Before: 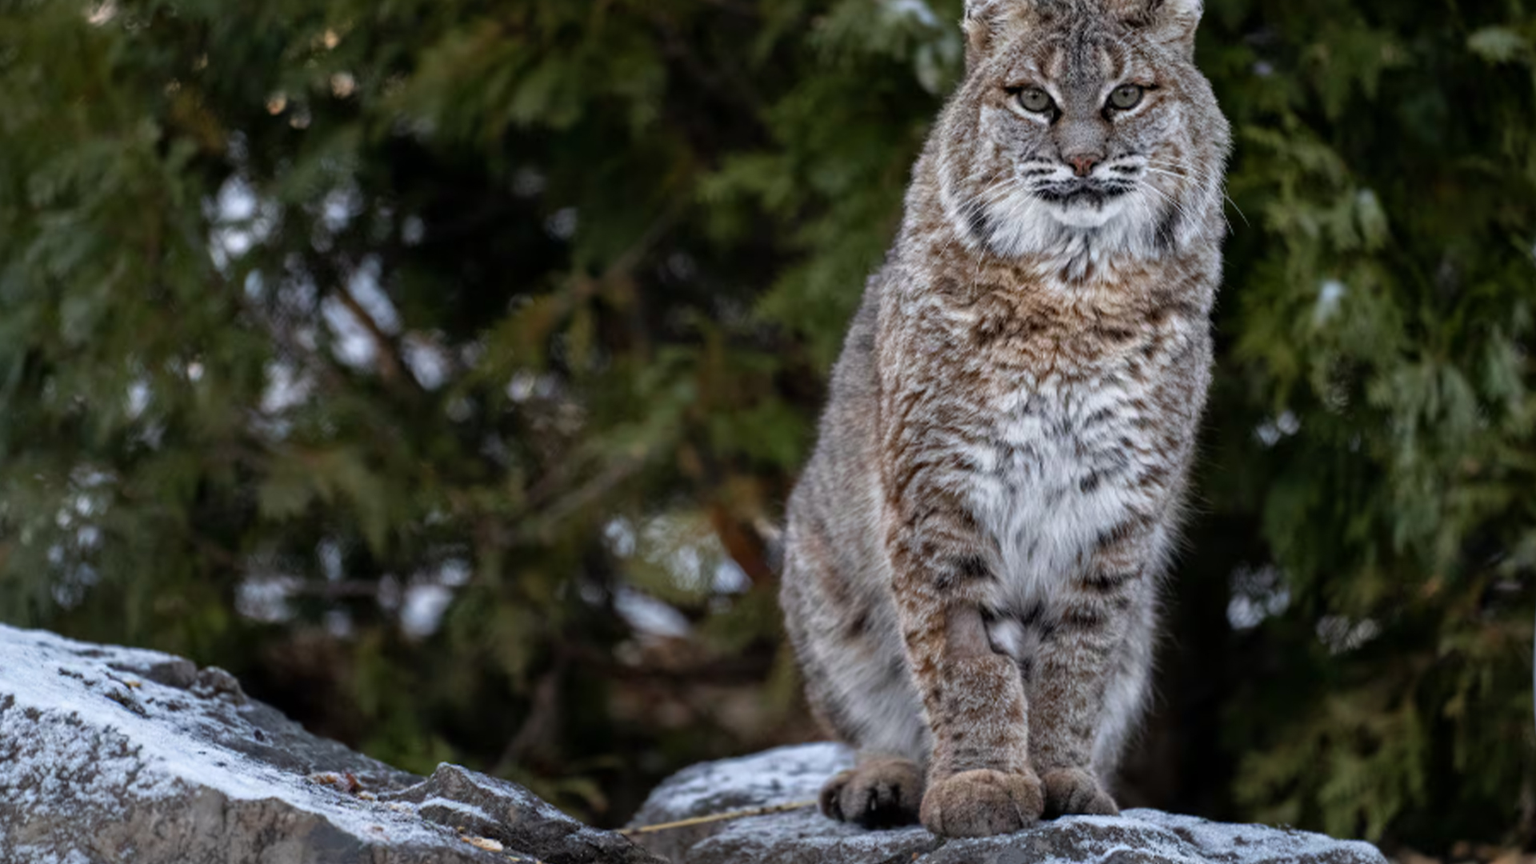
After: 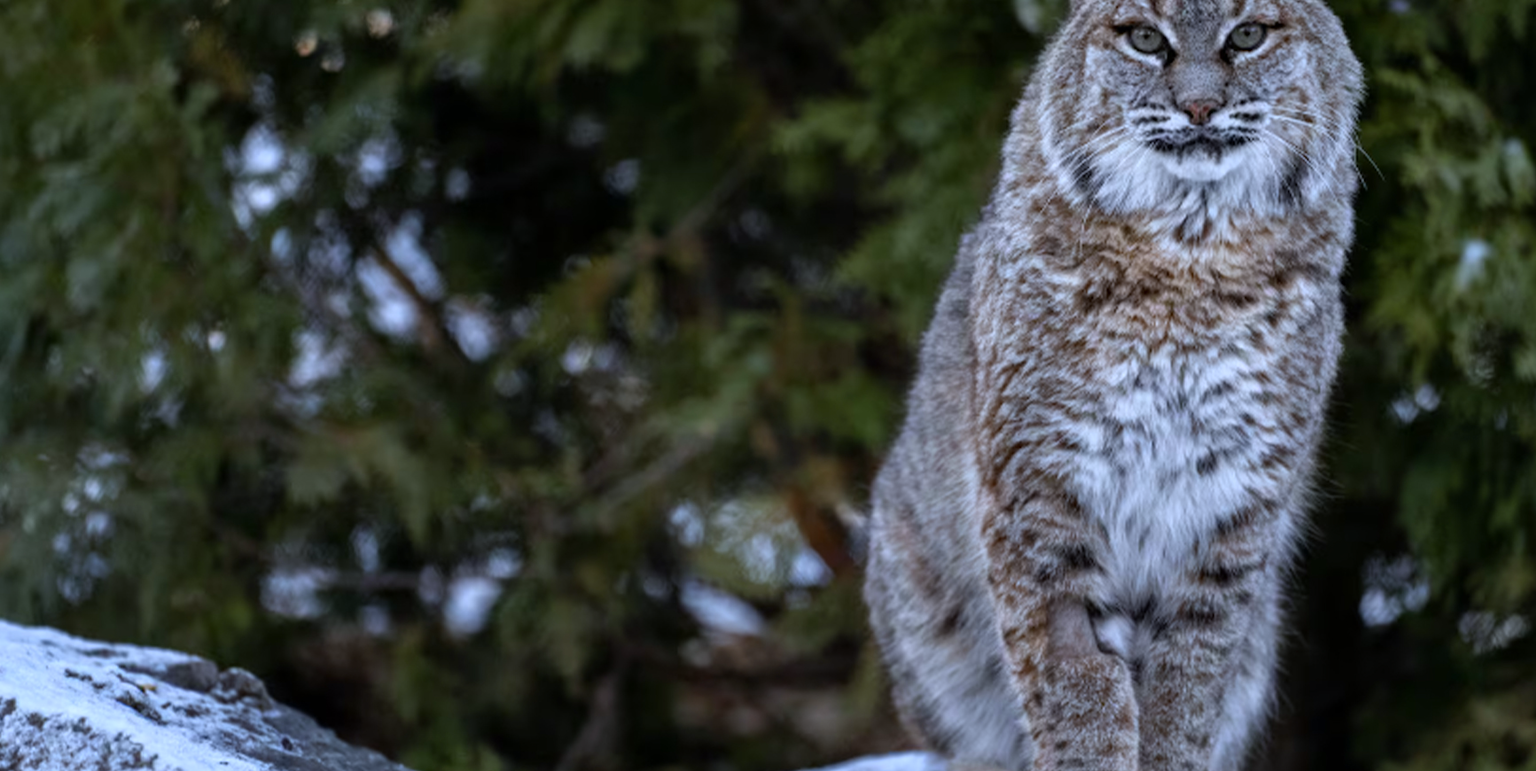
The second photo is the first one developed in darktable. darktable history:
crop: top 7.49%, right 9.717%, bottom 11.943%
white balance: red 0.926, green 1.003, blue 1.133
